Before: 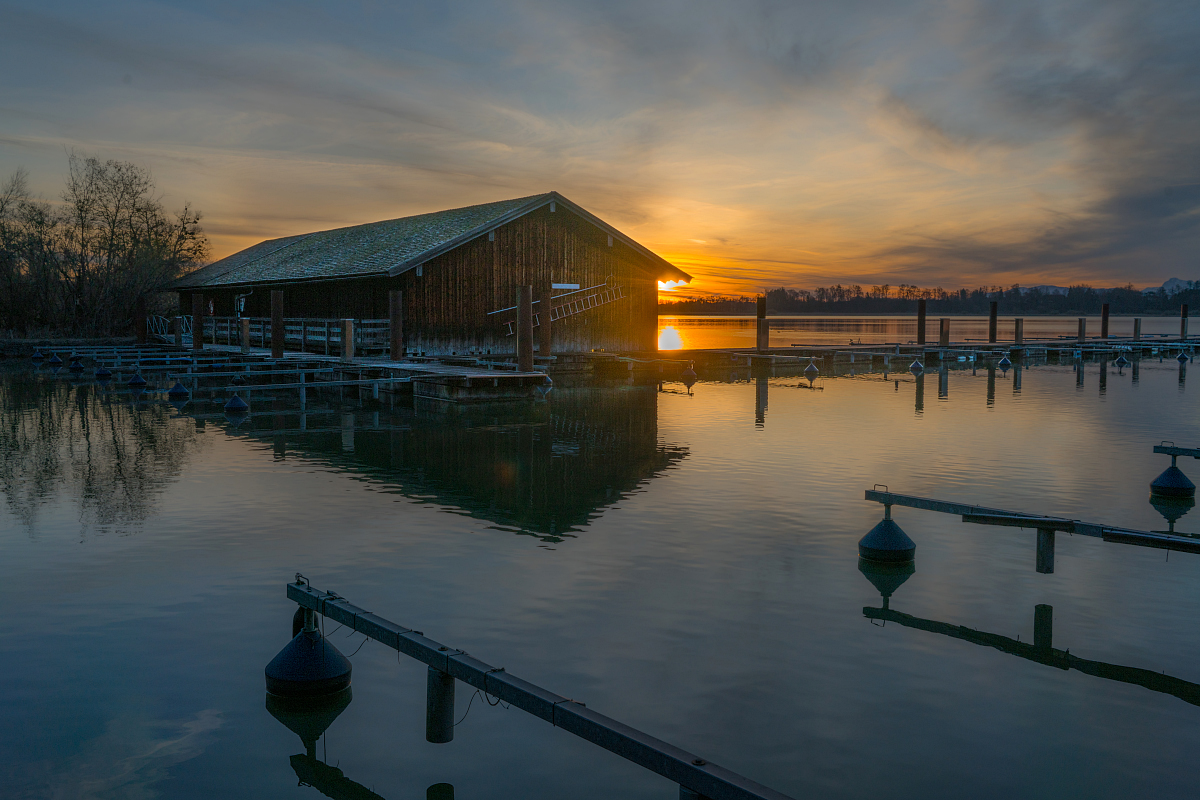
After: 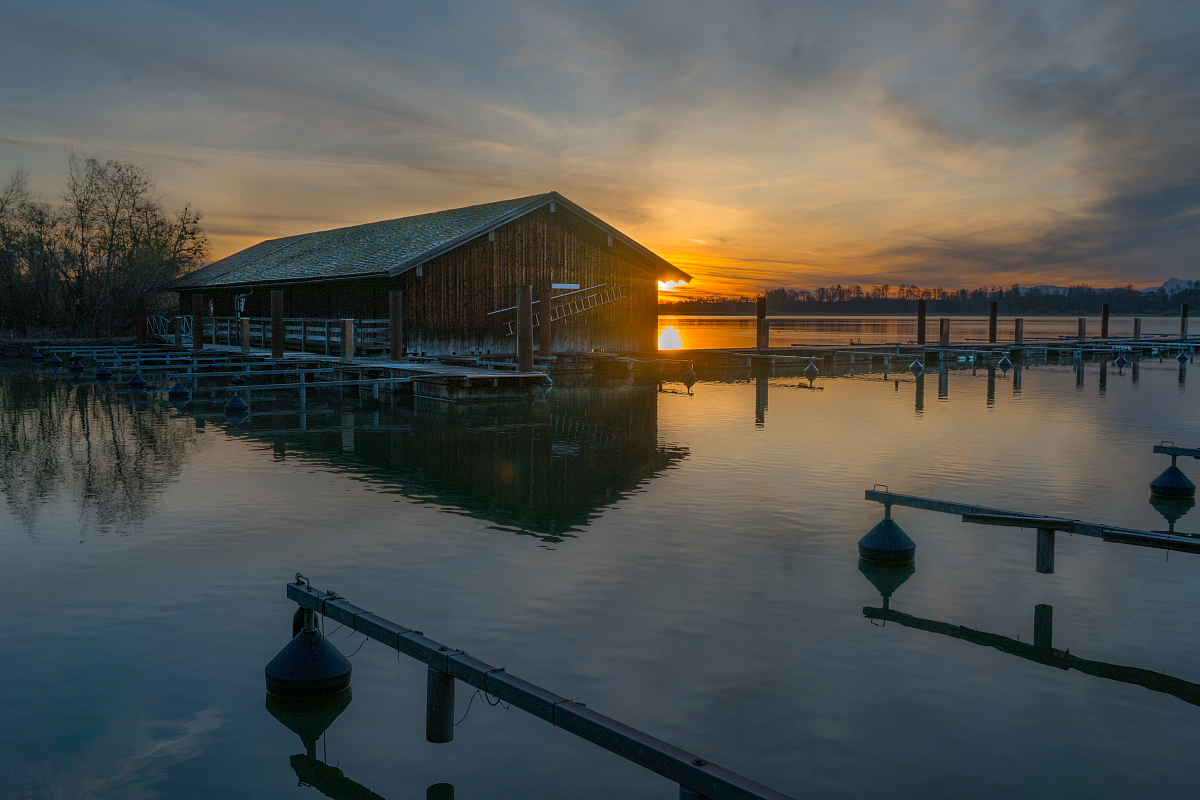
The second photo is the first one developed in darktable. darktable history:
shadows and highlights: radius 106.48, shadows 23.6, highlights -59, low approximation 0.01, soften with gaussian
